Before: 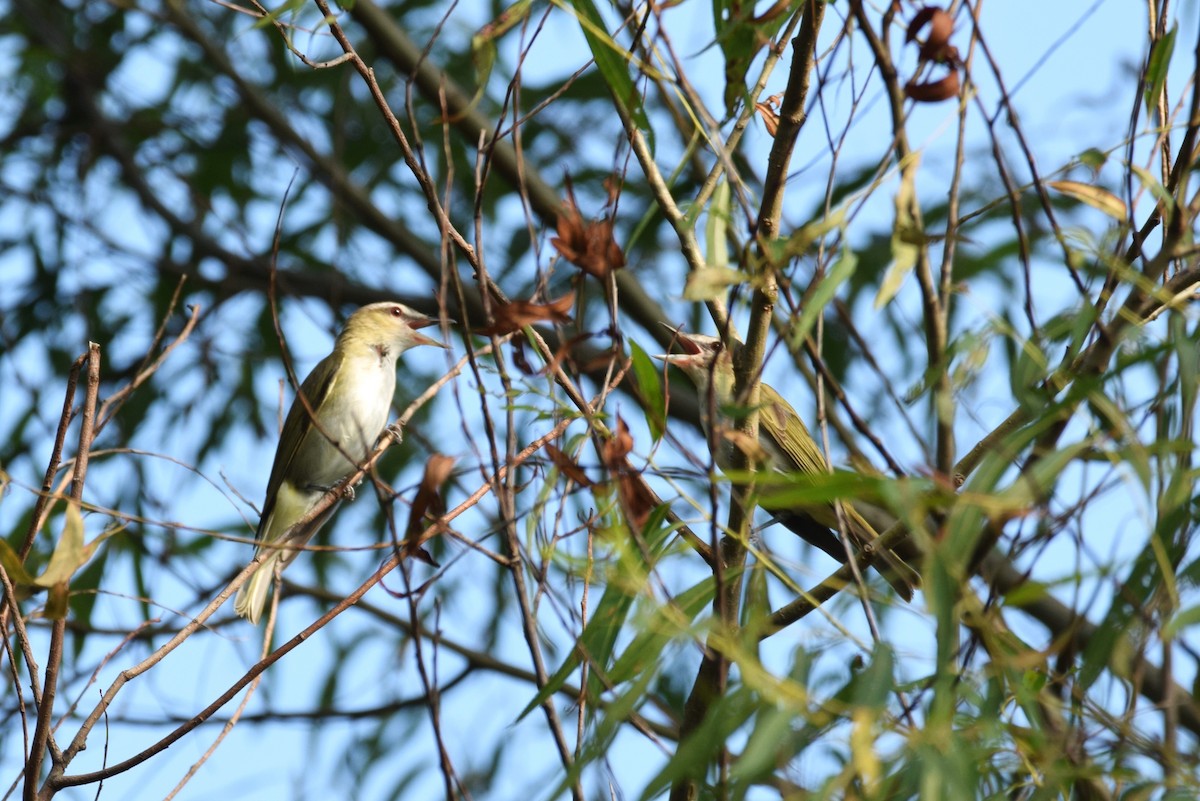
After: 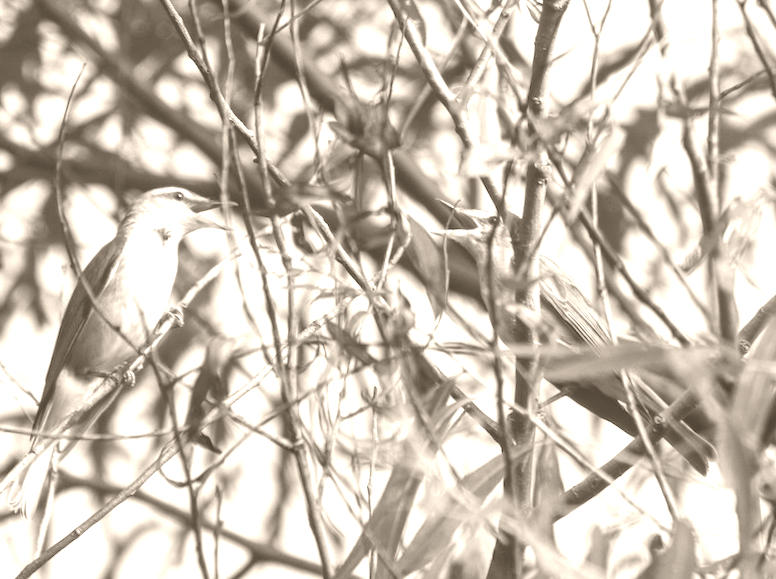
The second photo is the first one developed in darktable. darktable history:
rotate and perspective: rotation -1.68°, lens shift (vertical) -0.146, crop left 0.049, crop right 0.912, crop top 0.032, crop bottom 0.96
local contrast: on, module defaults
crop and rotate: left 17.046%, top 10.659%, right 12.989%, bottom 14.553%
colorize: hue 34.49°, saturation 35.33%, source mix 100%, version 1
